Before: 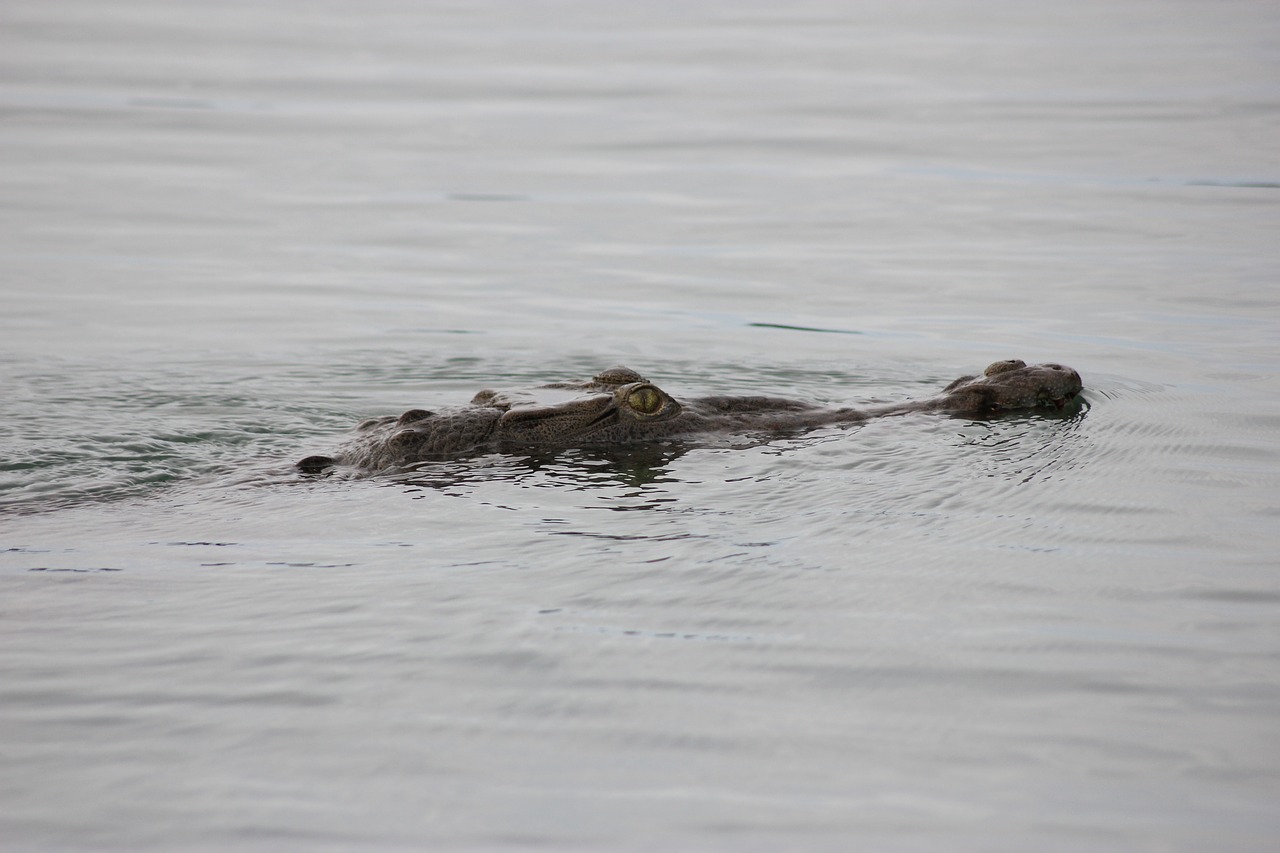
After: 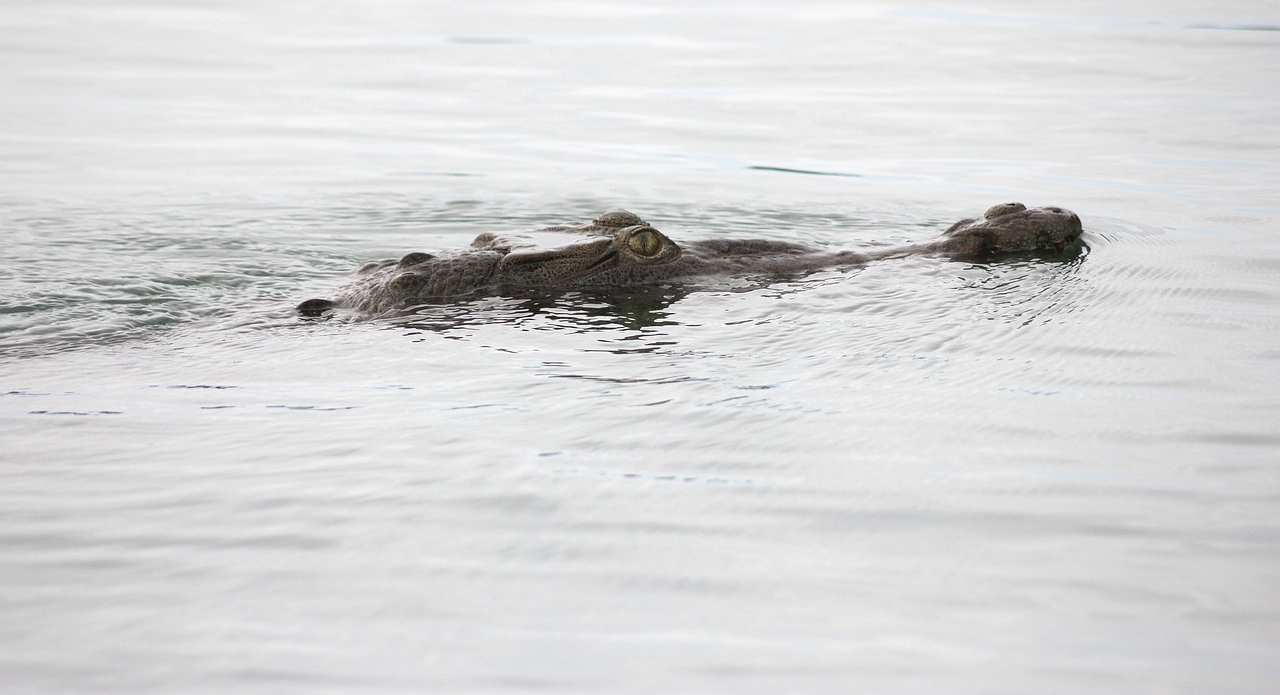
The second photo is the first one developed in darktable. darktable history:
contrast equalizer: y [[0.5, 0.486, 0.447, 0.446, 0.489, 0.5], [0.5 ×6], [0.5 ×6], [0 ×6], [0 ×6]]
exposure: black level correction 0, exposure 0.699 EV, compensate exposure bias true, compensate highlight preservation false
contrast brightness saturation: contrast 0.062, brightness -0.014, saturation -0.225
crop and rotate: top 18.46%
